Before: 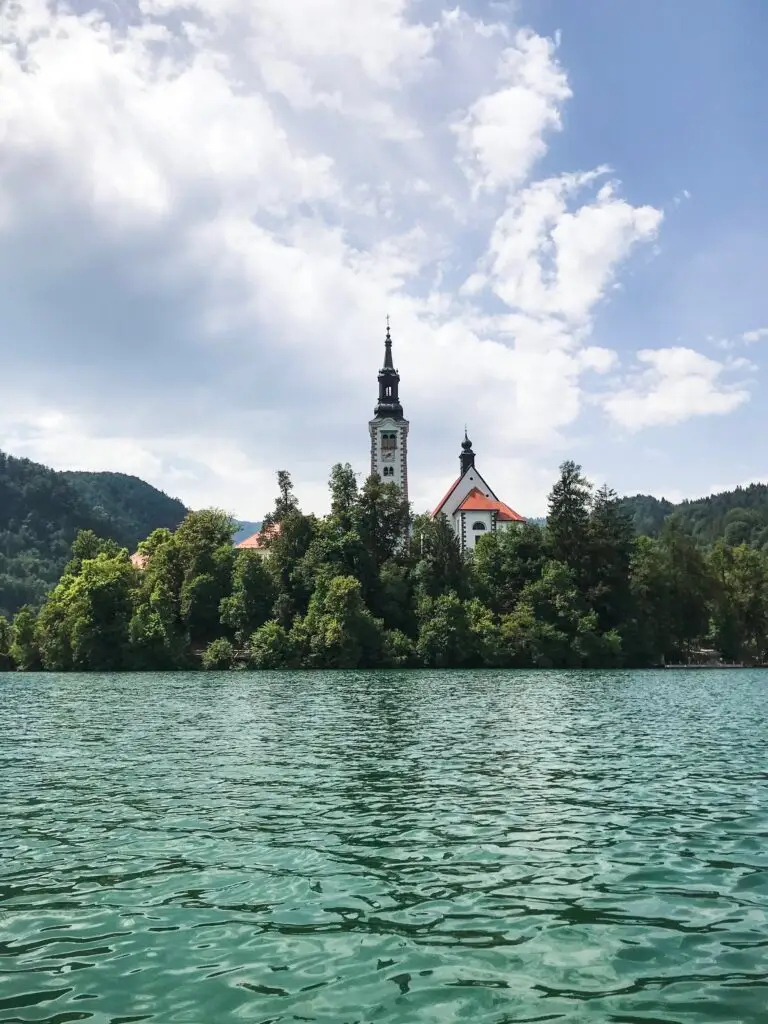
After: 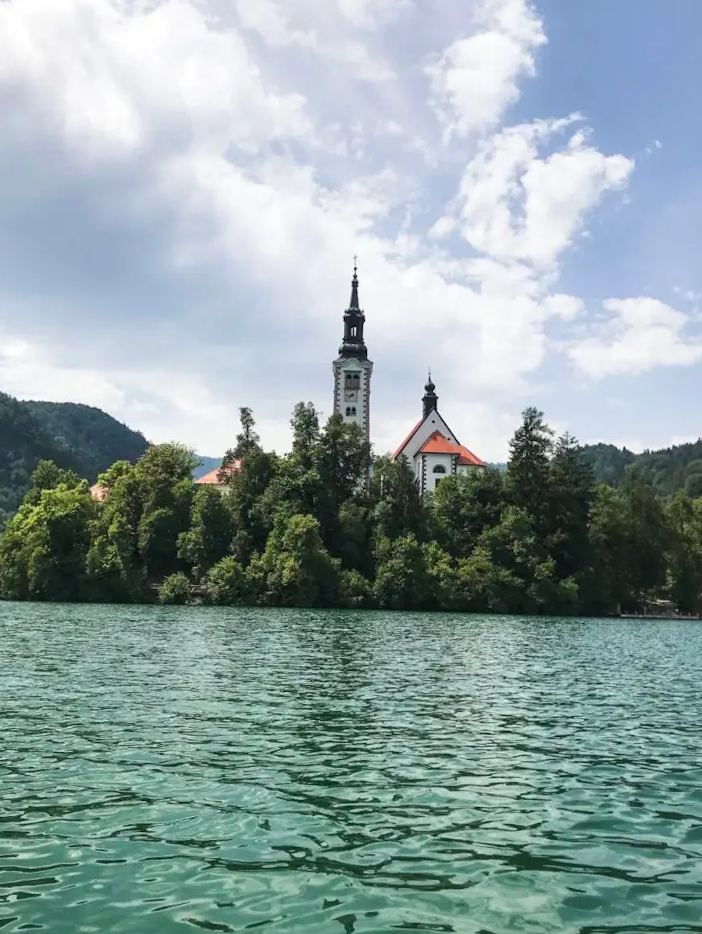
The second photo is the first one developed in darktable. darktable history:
crop and rotate: angle -1.92°, left 3.129%, top 3.924%, right 1.378%, bottom 0.774%
